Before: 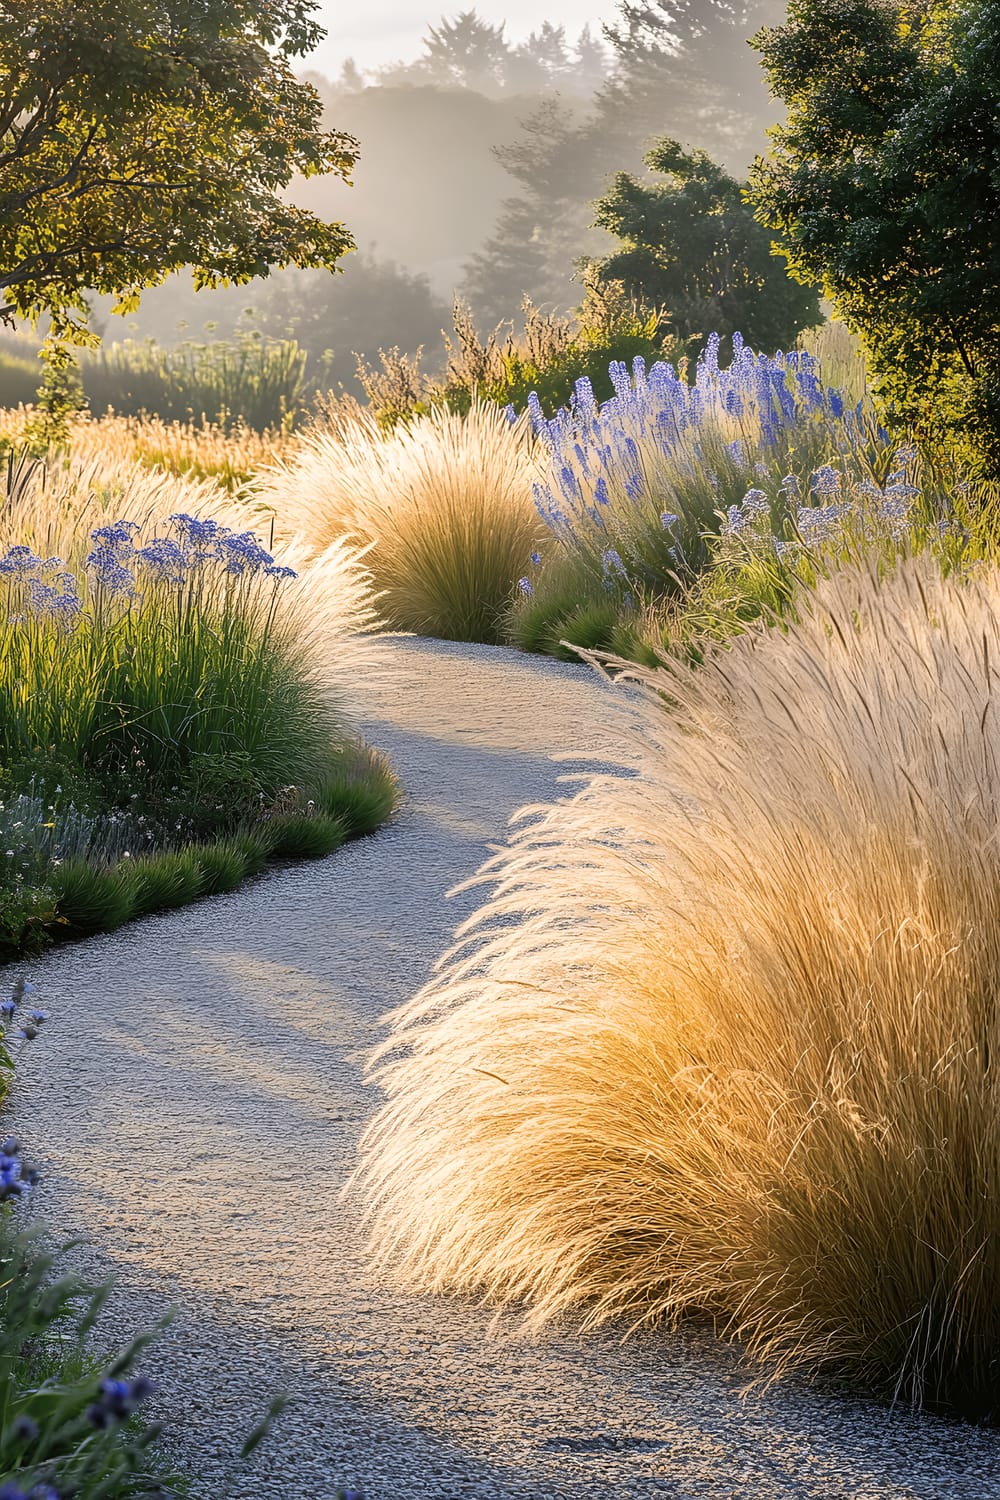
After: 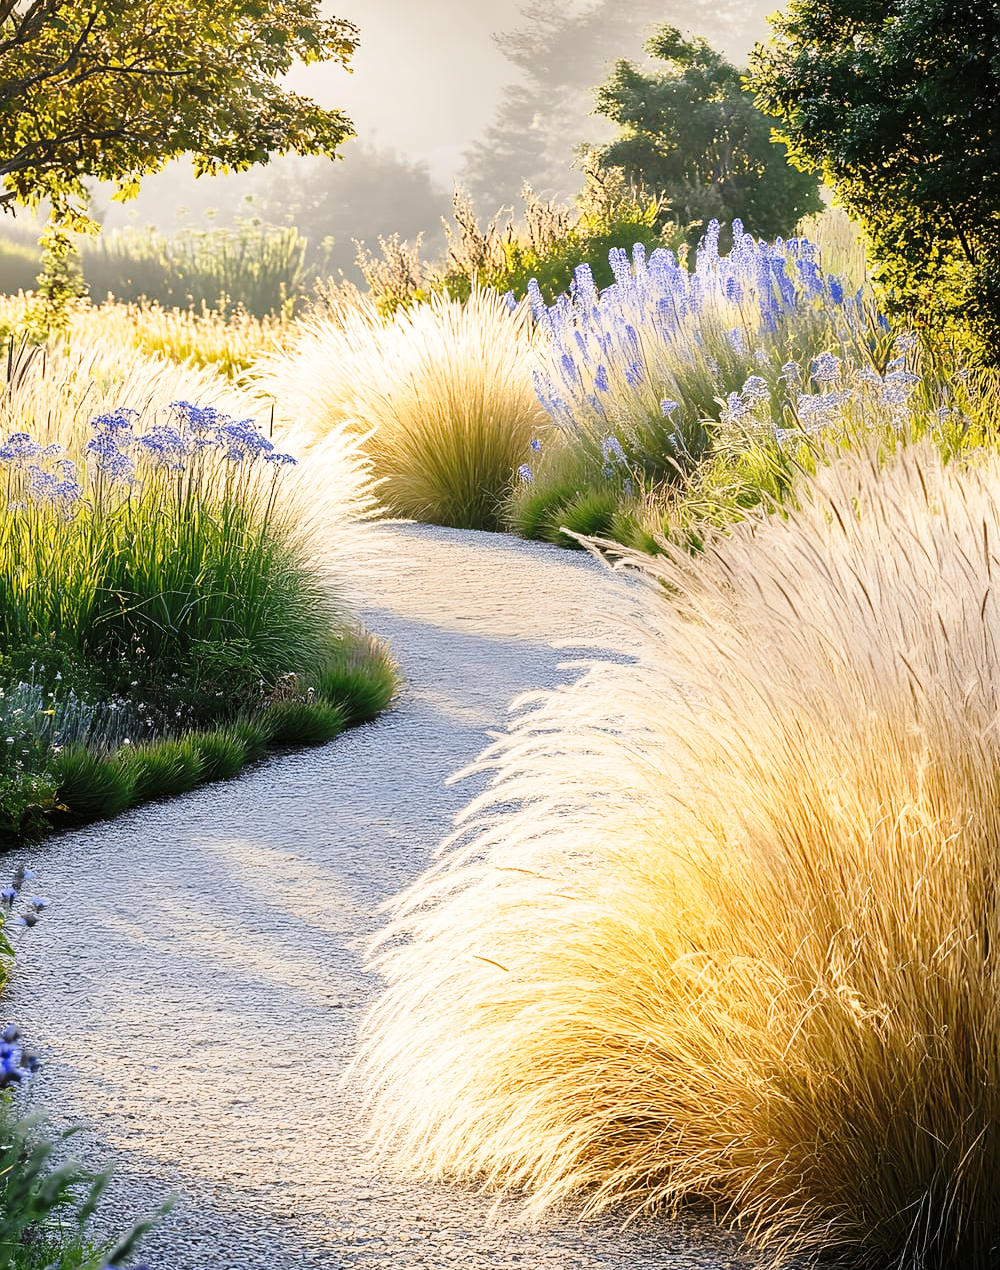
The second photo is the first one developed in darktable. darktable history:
crop: top 7.589%, bottom 7.711%
base curve: curves: ch0 [(0, 0) (0.028, 0.03) (0.121, 0.232) (0.46, 0.748) (0.859, 0.968) (1, 1)], preserve colors none
